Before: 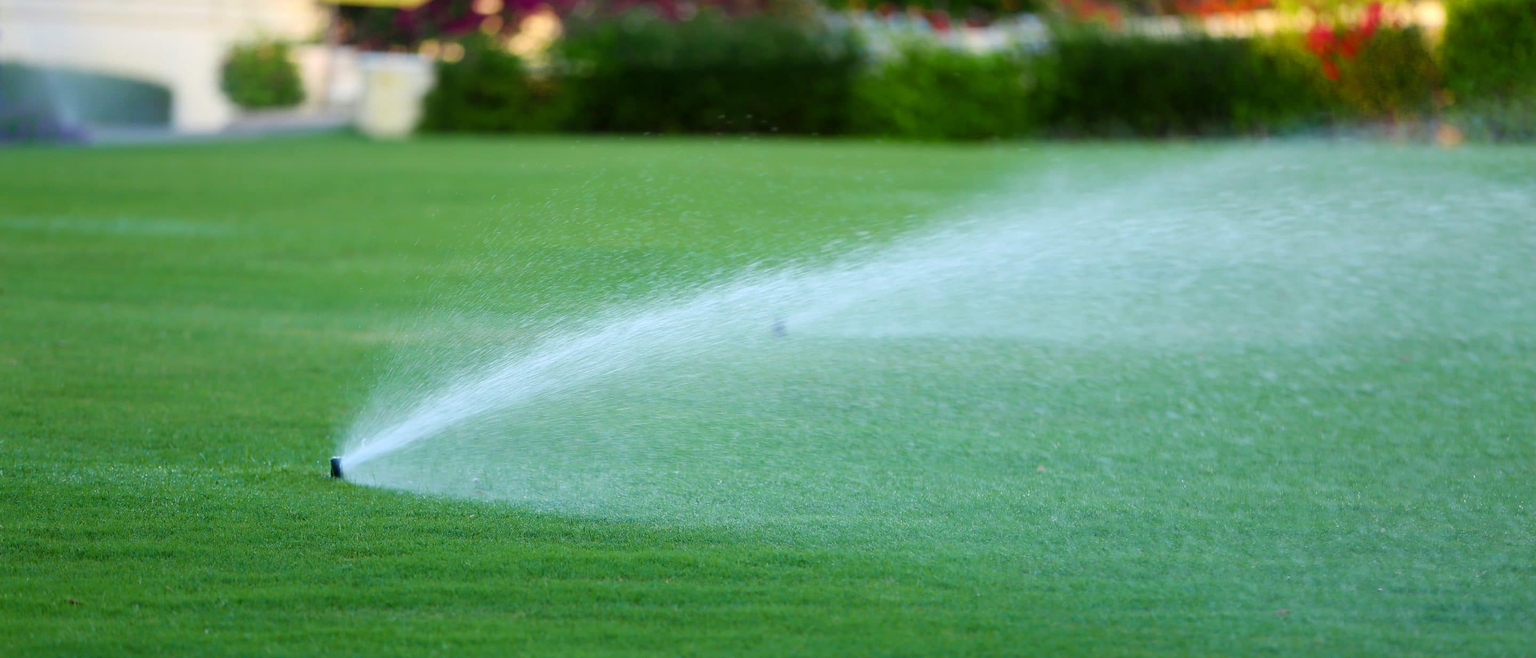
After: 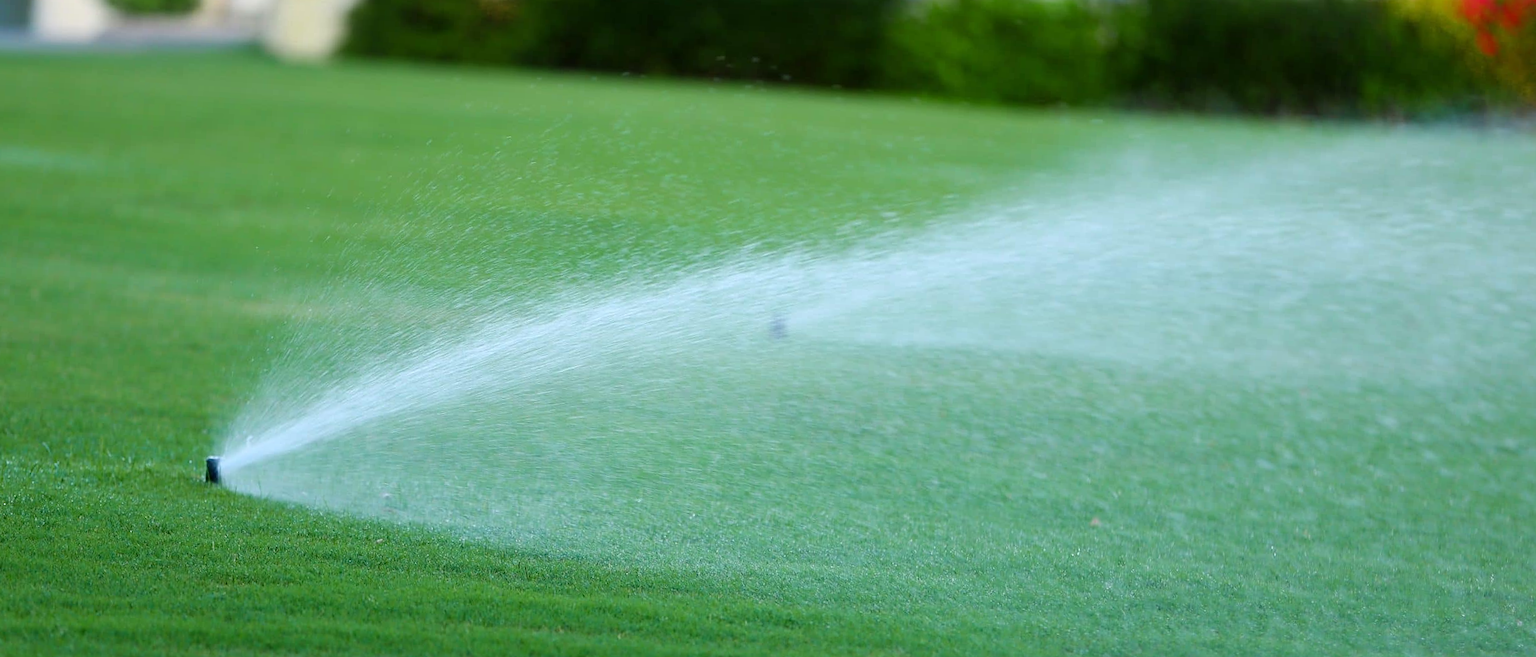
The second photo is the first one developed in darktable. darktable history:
crop and rotate: angle -3.27°, left 5.211%, top 5.211%, right 4.607%, bottom 4.607%
sharpen: amount 0.2
